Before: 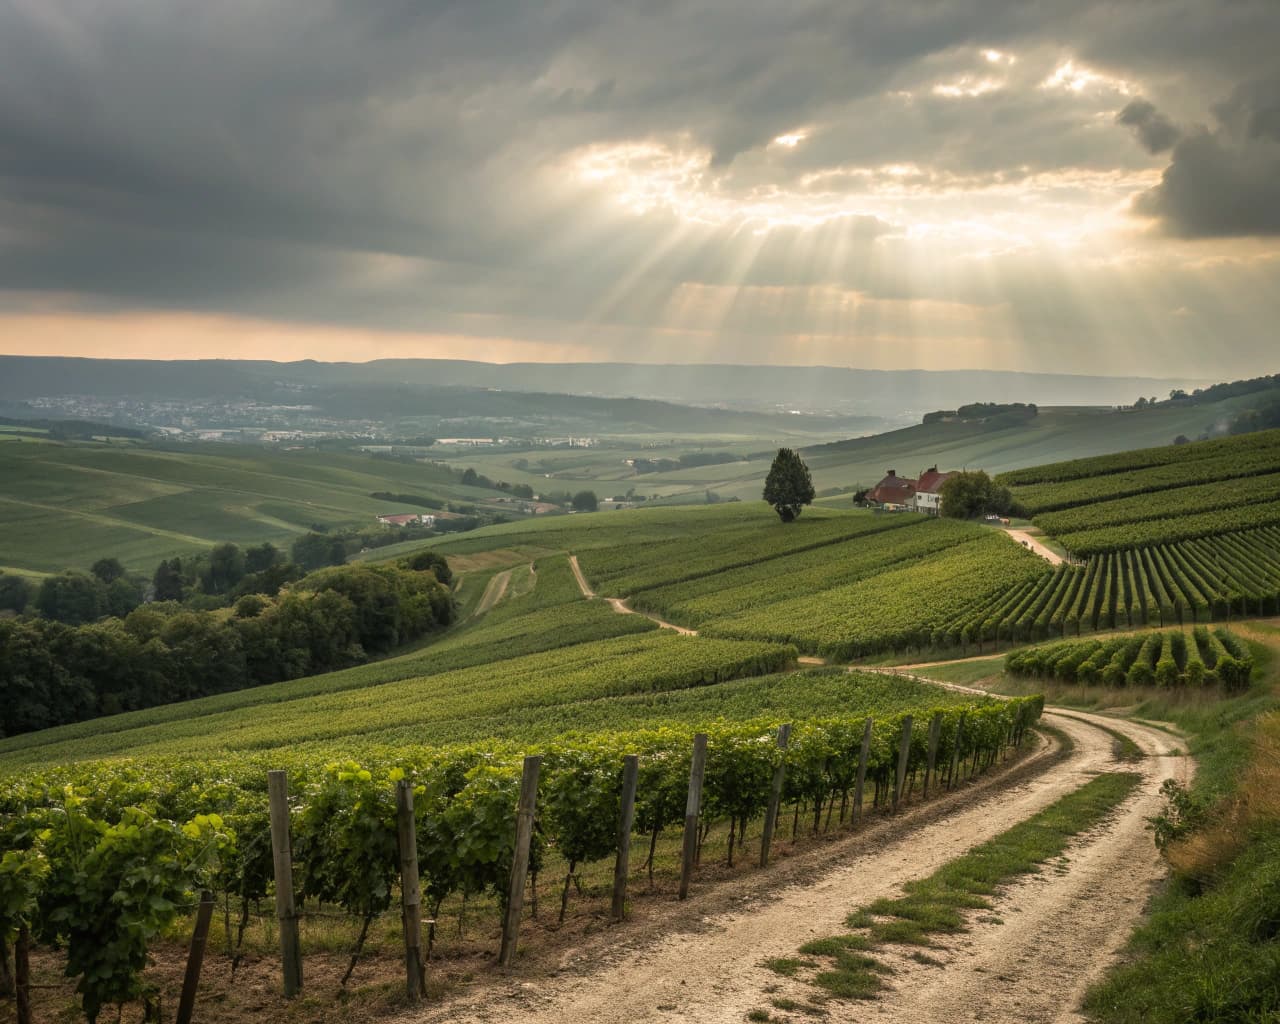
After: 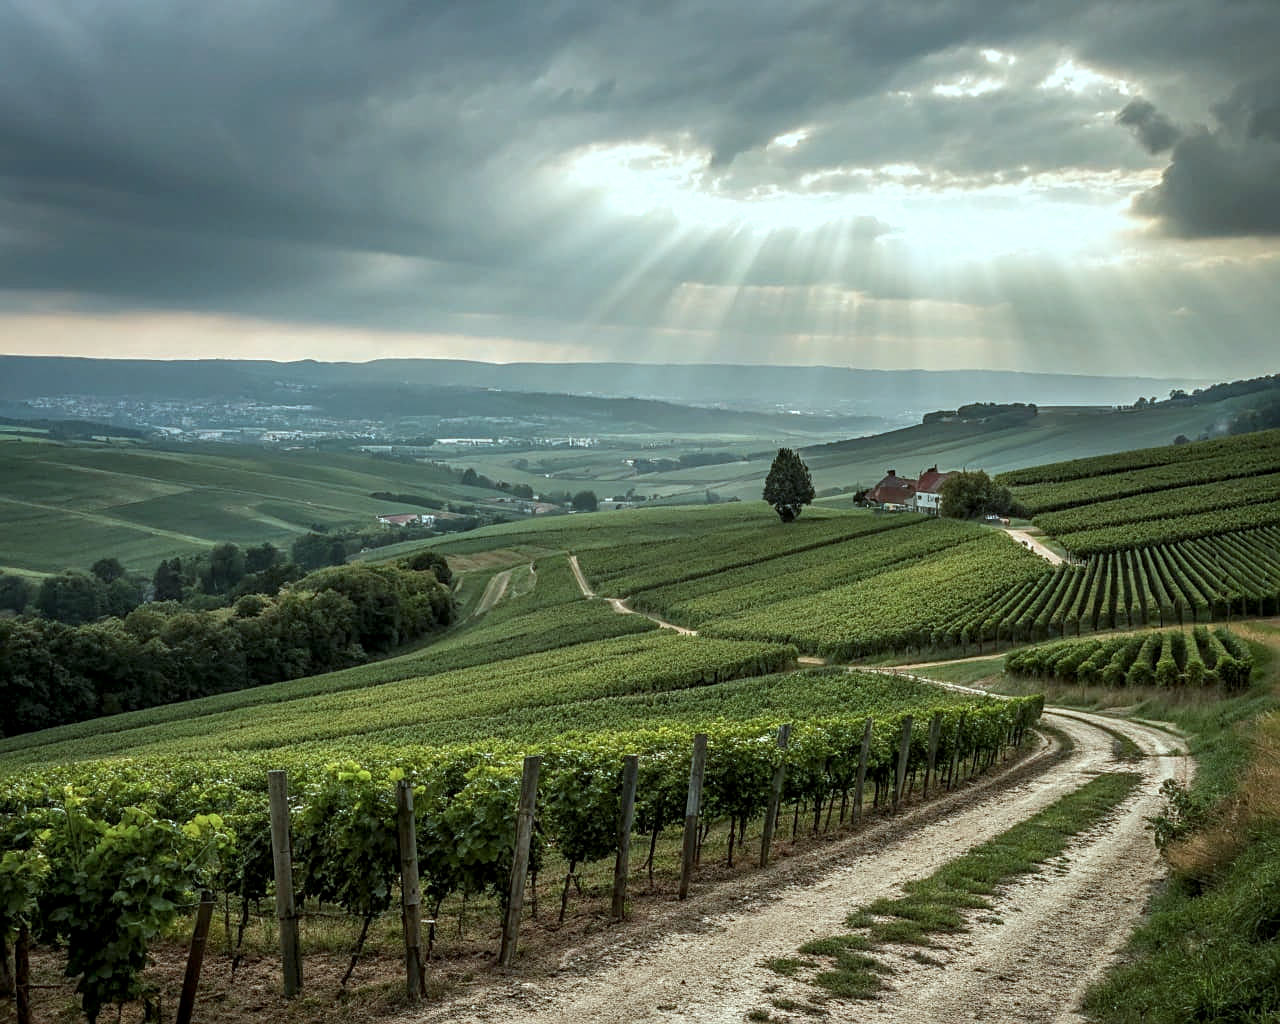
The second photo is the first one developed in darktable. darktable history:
color correction: highlights a* -11.71, highlights b* -15.58
sharpen: on, module defaults
local contrast: detail 130%
white balance: emerald 1
